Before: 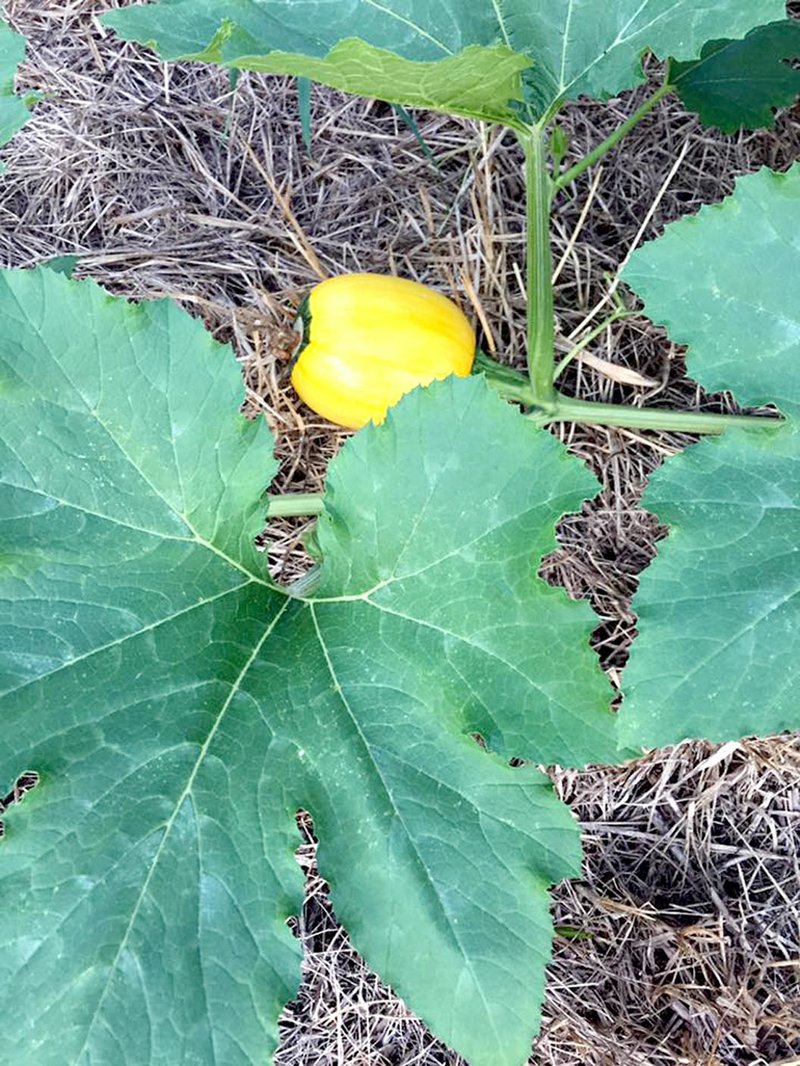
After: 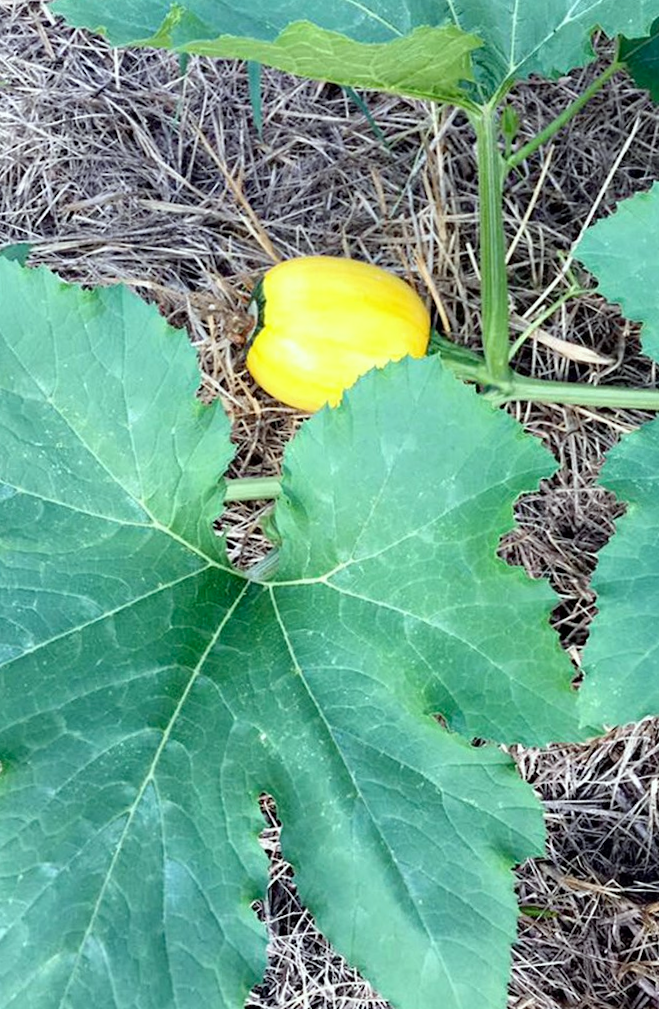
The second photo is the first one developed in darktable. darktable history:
crop and rotate: angle 1°, left 4.281%, top 0.642%, right 11.383%, bottom 2.486%
color calibration: illuminant Planckian (black body), x 0.351, y 0.352, temperature 4794.27 K
